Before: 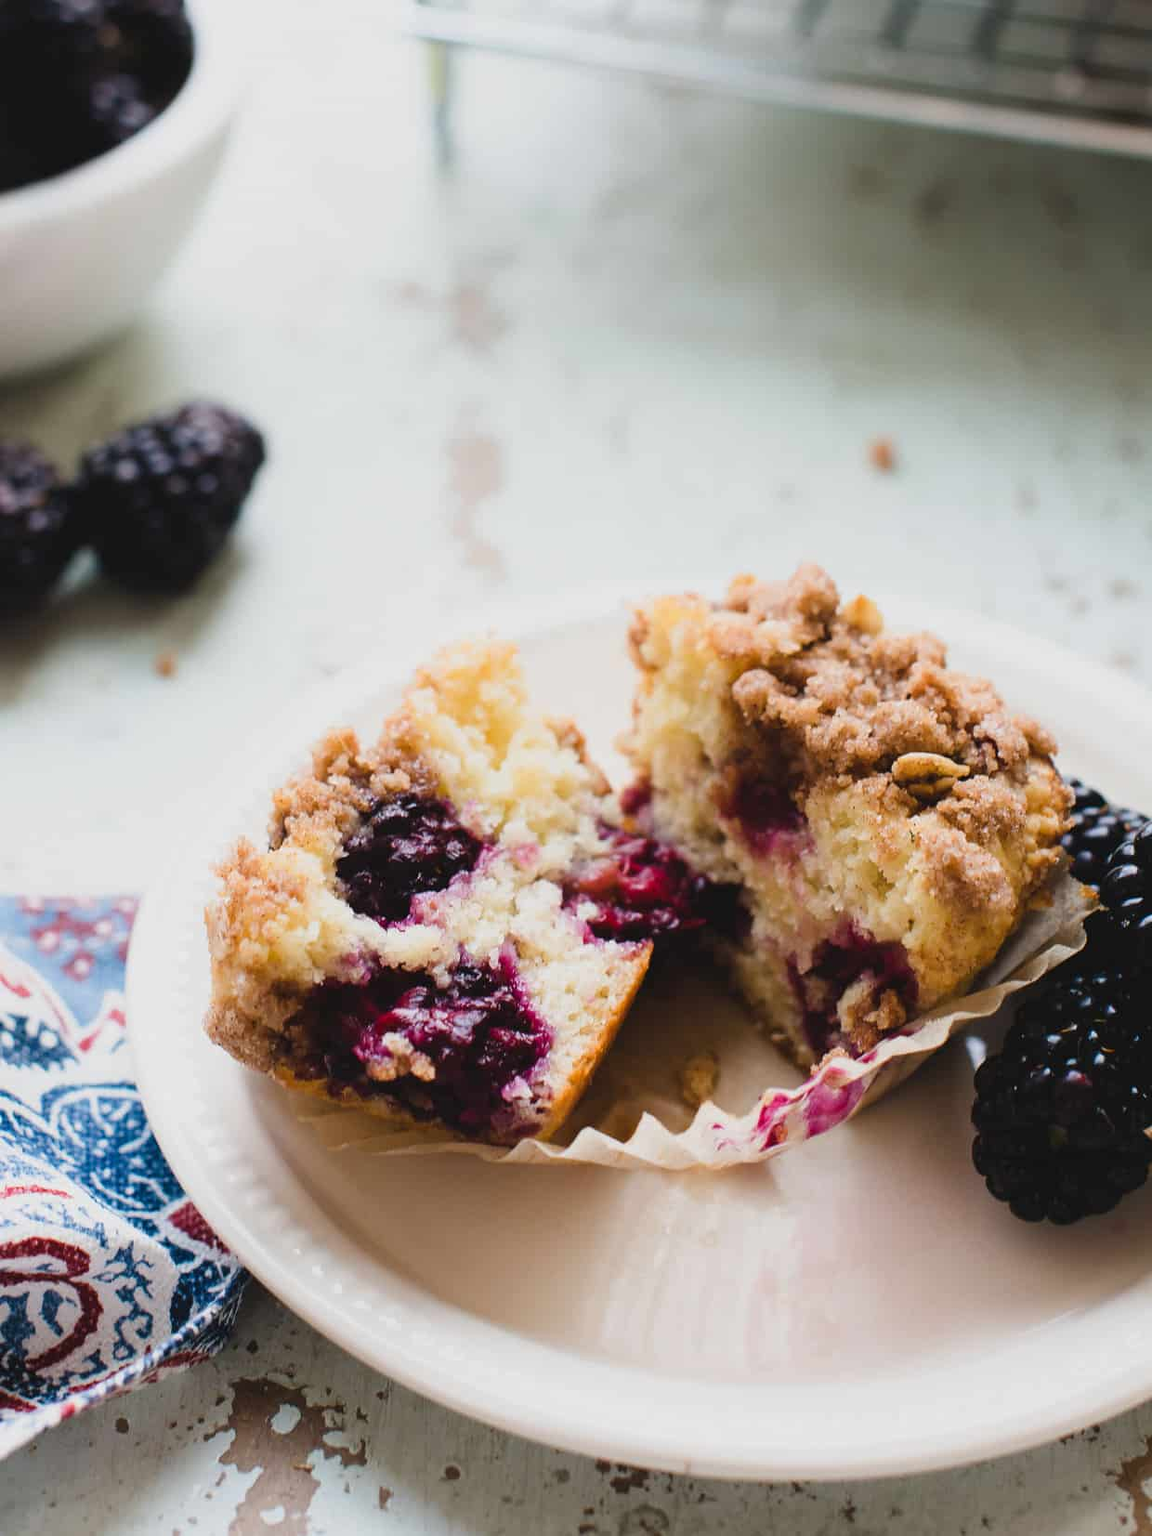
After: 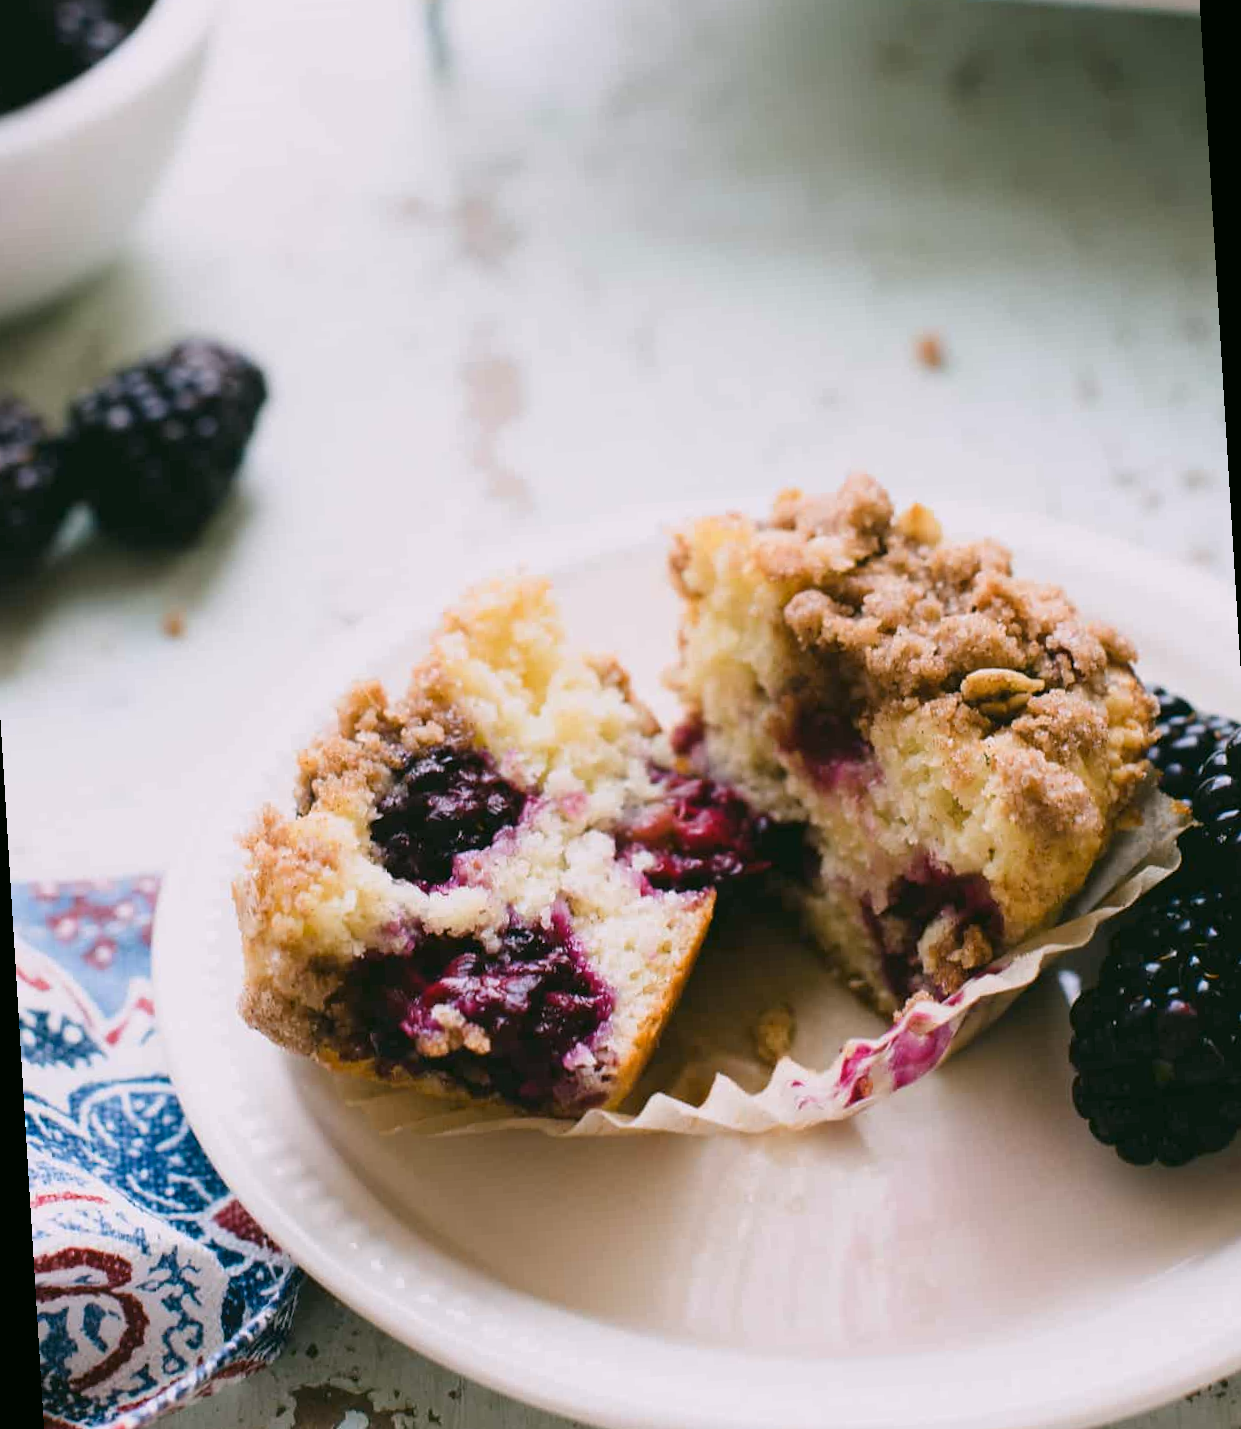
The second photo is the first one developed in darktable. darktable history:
crop: top 1.049%, right 0.001%
color correction: highlights a* 4.02, highlights b* 4.98, shadows a* -7.55, shadows b* 4.98
rotate and perspective: rotation -3.52°, crop left 0.036, crop right 0.964, crop top 0.081, crop bottom 0.919
color calibration: illuminant as shot in camera, x 0.358, y 0.373, temperature 4628.91 K
